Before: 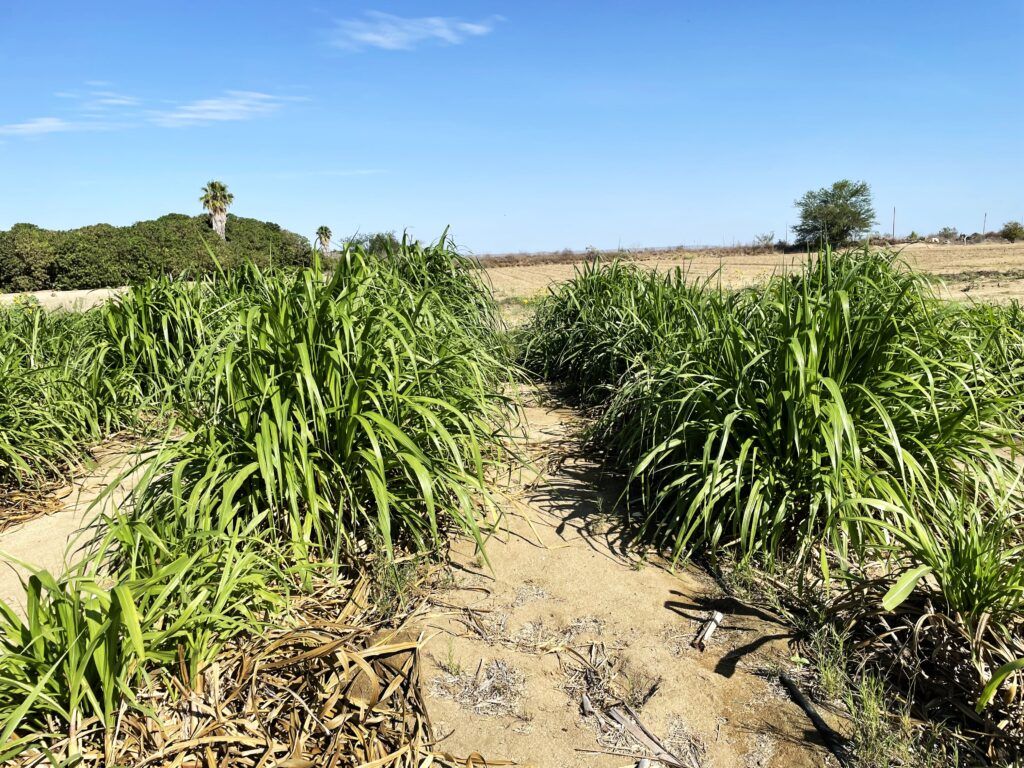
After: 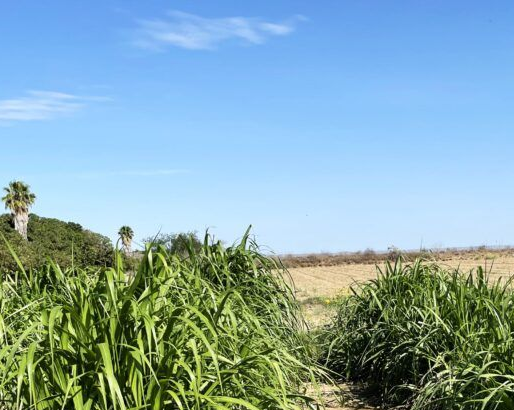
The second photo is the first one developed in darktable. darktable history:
crop: left 19.359%, right 30.445%, bottom 46.535%
